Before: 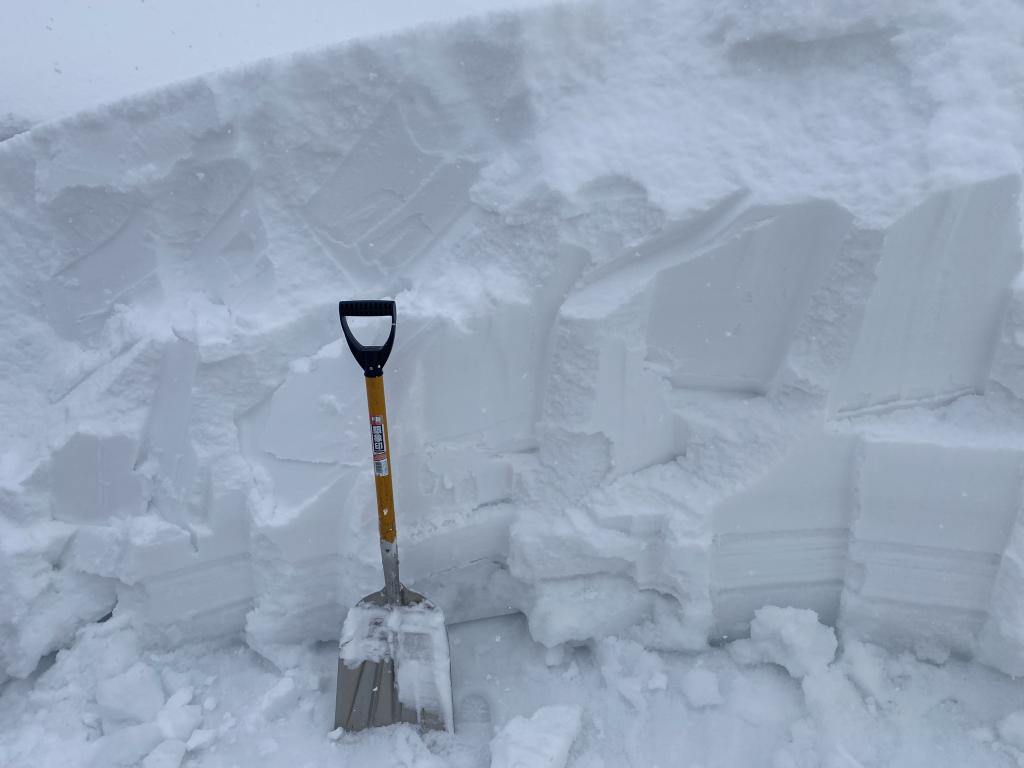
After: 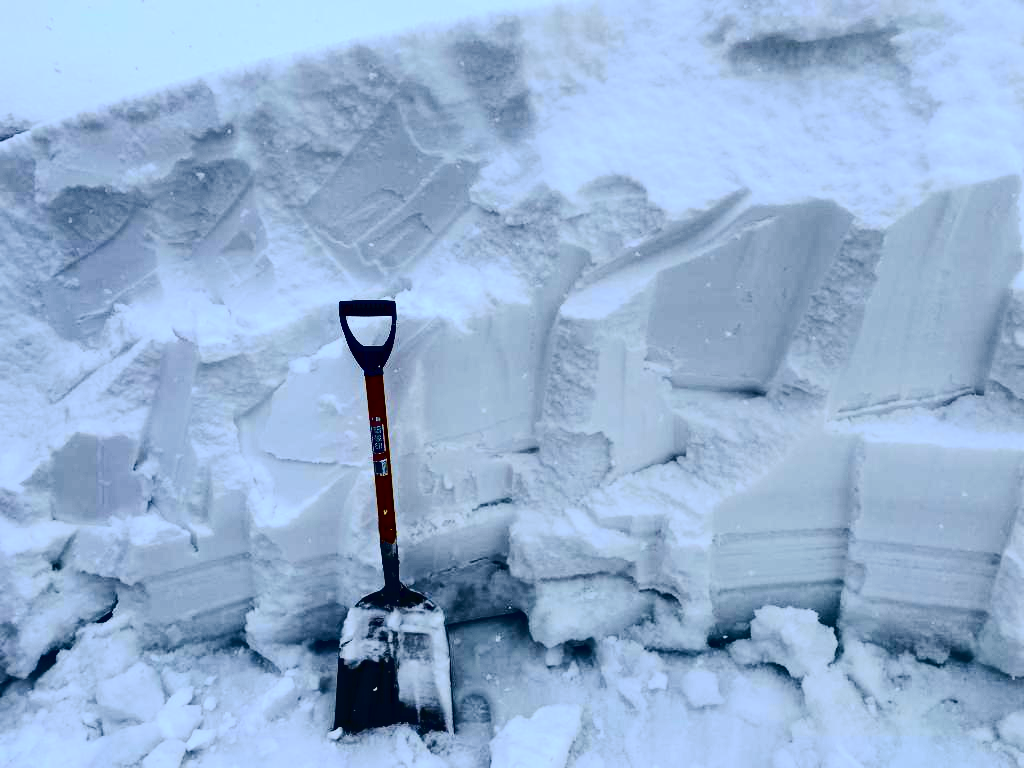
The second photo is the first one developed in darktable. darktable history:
contrast brightness saturation: contrast 0.77, brightness -1, saturation 1
tone curve: curves: ch0 [(0, 0) (0.003, 0.018) (0.011, 0.024) (0.025, 0.038) (0.044, 0.067) (0.069, 0.098) (0.1, 0.13) (0.136, 0.165) (0.177, 0.205) (0.224, 0.249) (0.277, 0.304) (0.335, 0.365) (0.399, 0.432) (0.468, 0.505) (0.543, 0.579) (0.623, 0.652) (0.709, 0.725) (0.801, 0.802) (0.898, 0.876) (1, 1)], preserve colors none
